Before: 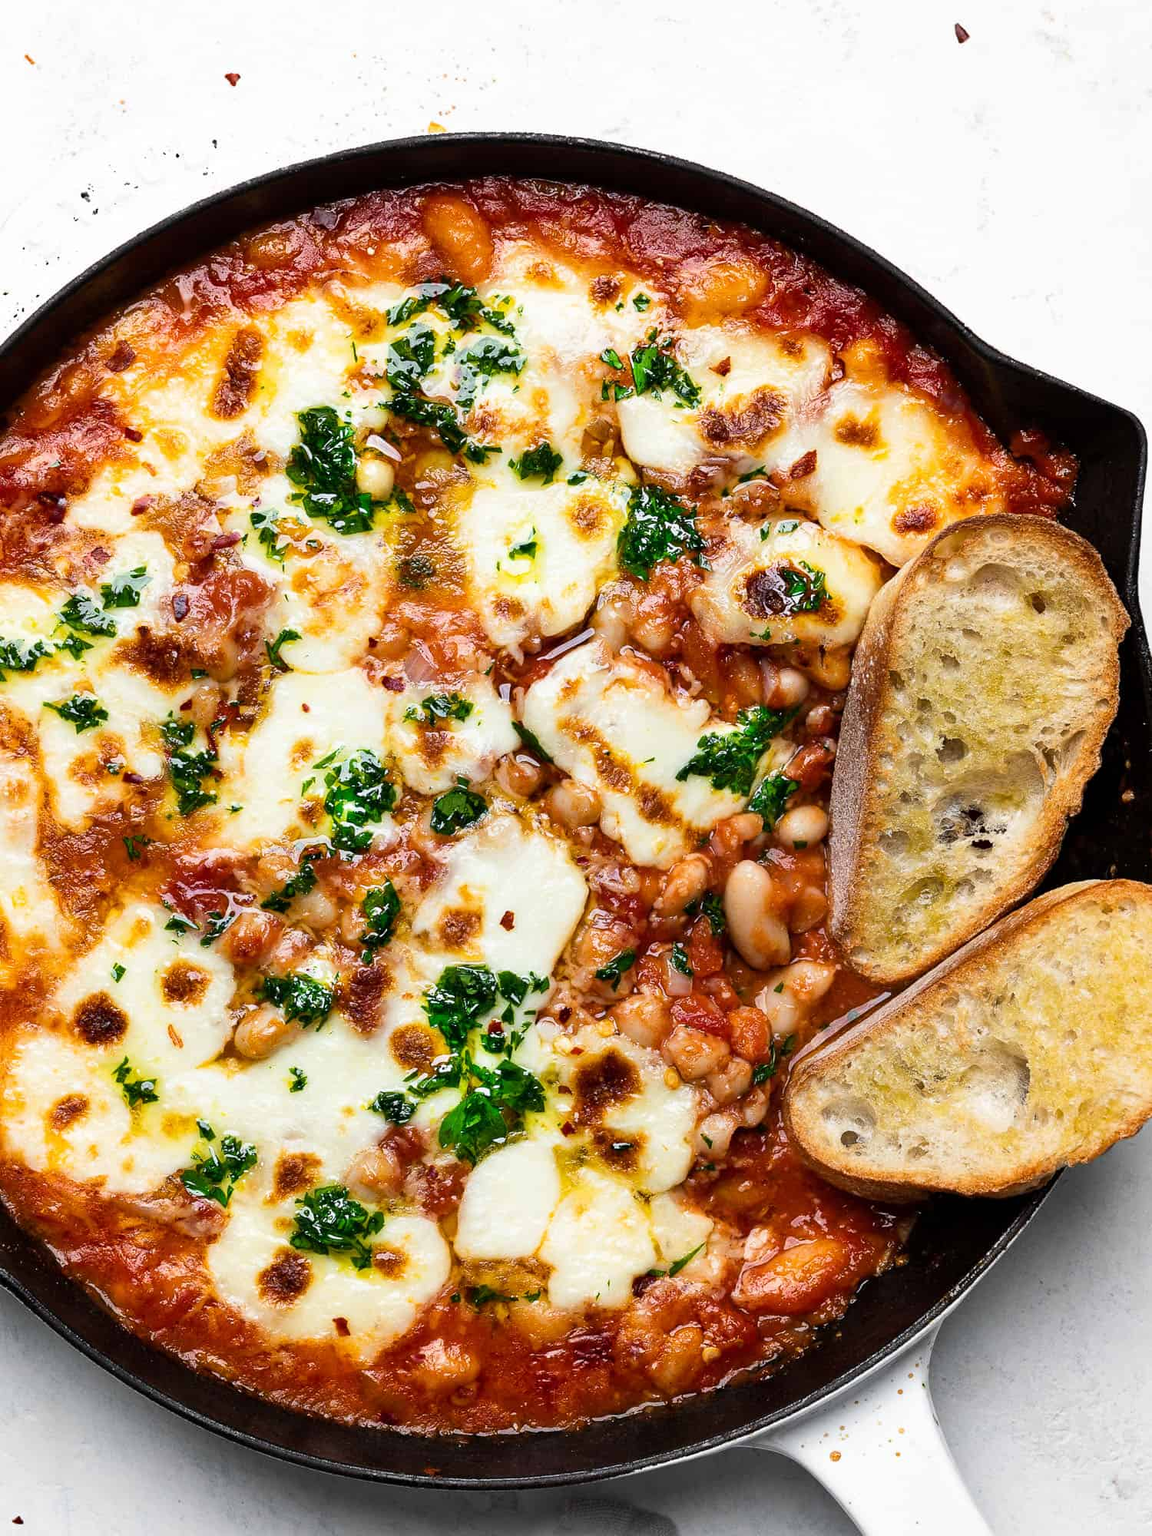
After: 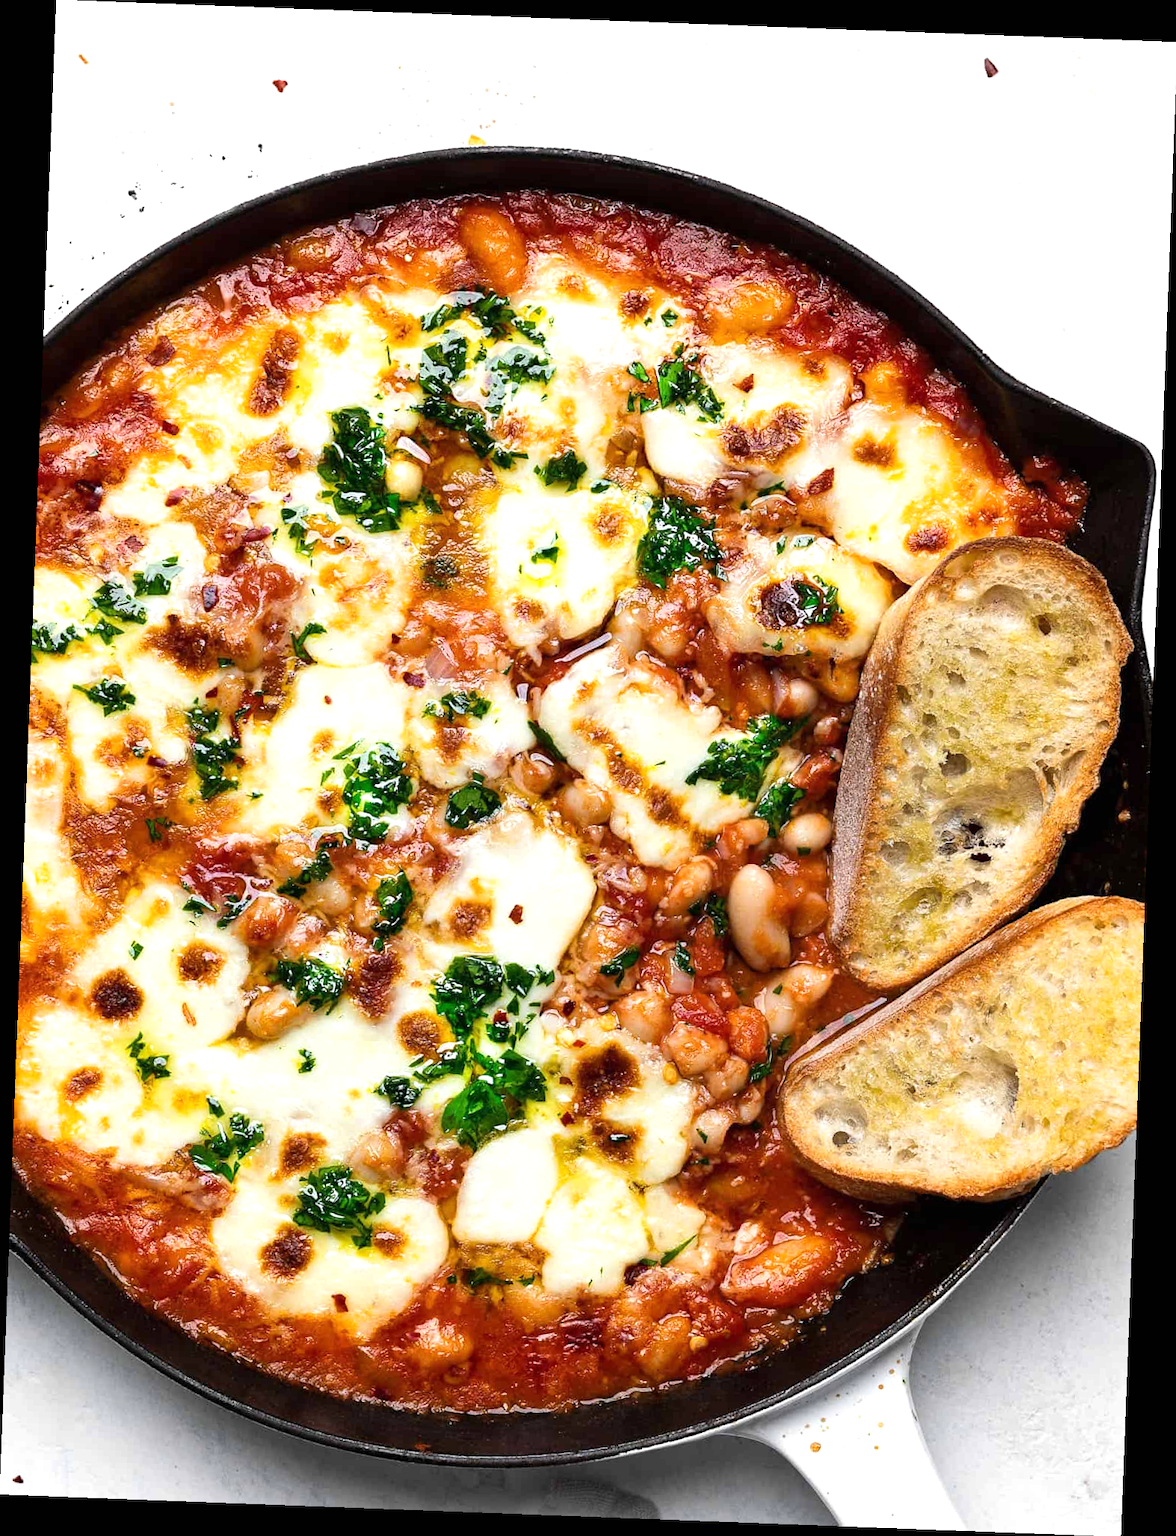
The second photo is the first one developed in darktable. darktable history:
rotate and perspective: rotation 2.17°, automatic cropping off
exposure: black level correction 0, exposure 0.3 EV, compensate highlight preservation false
